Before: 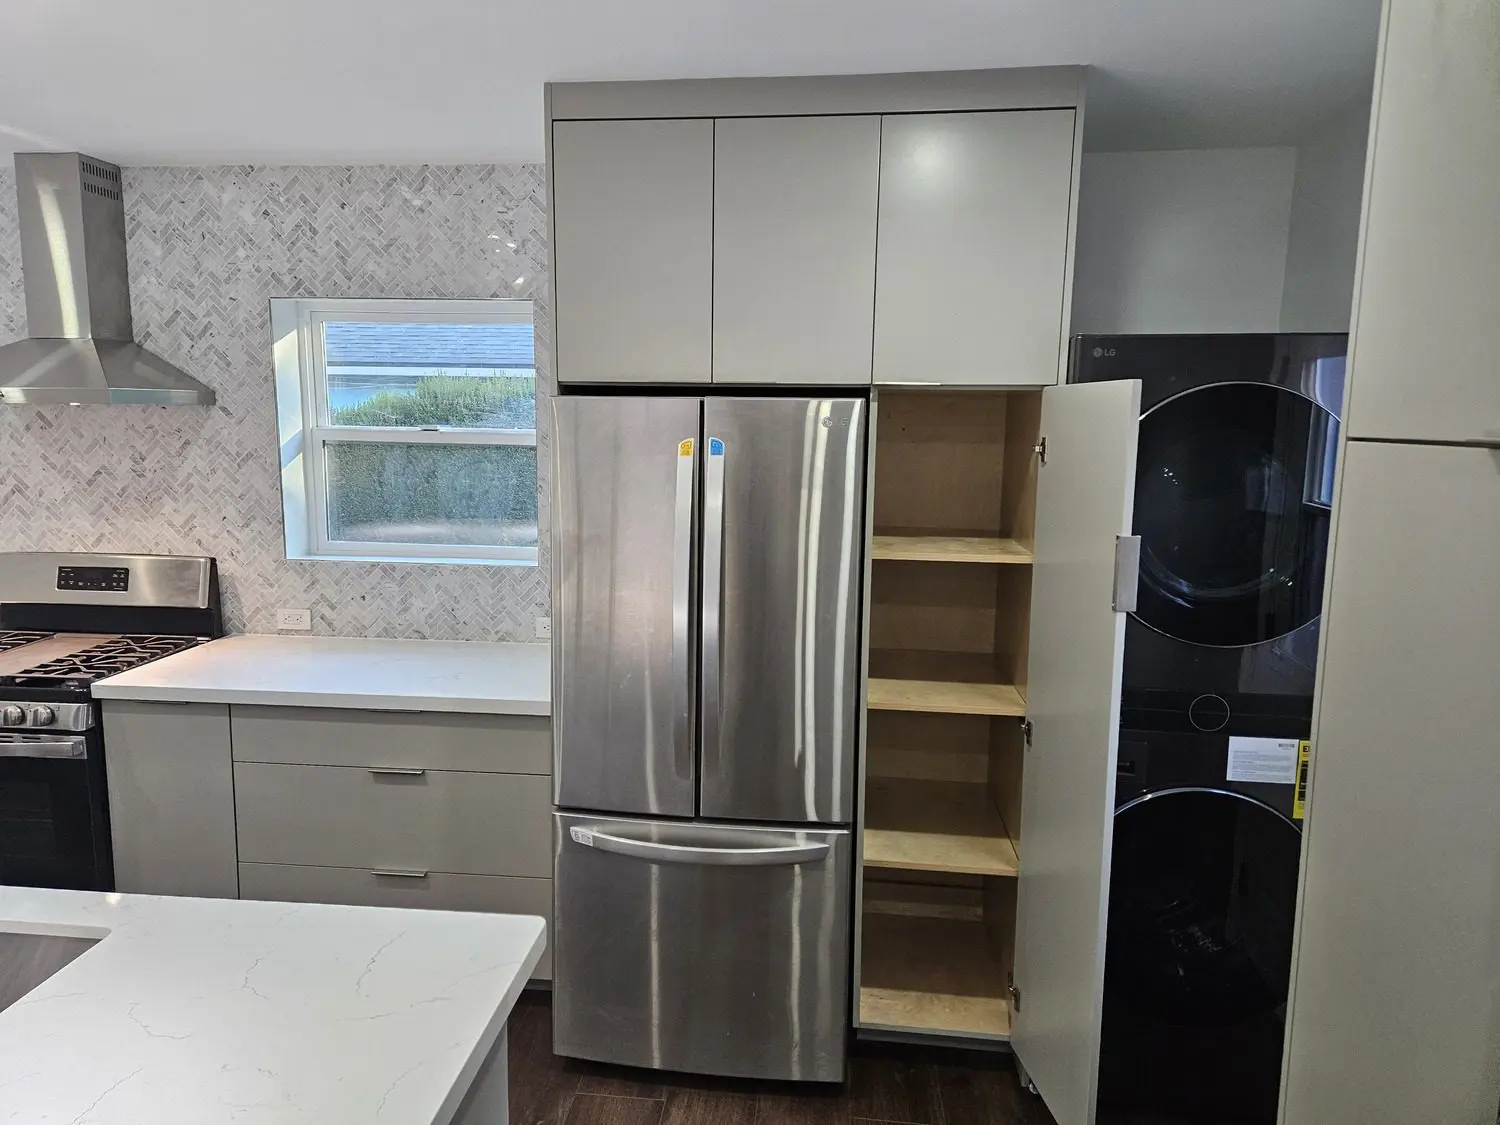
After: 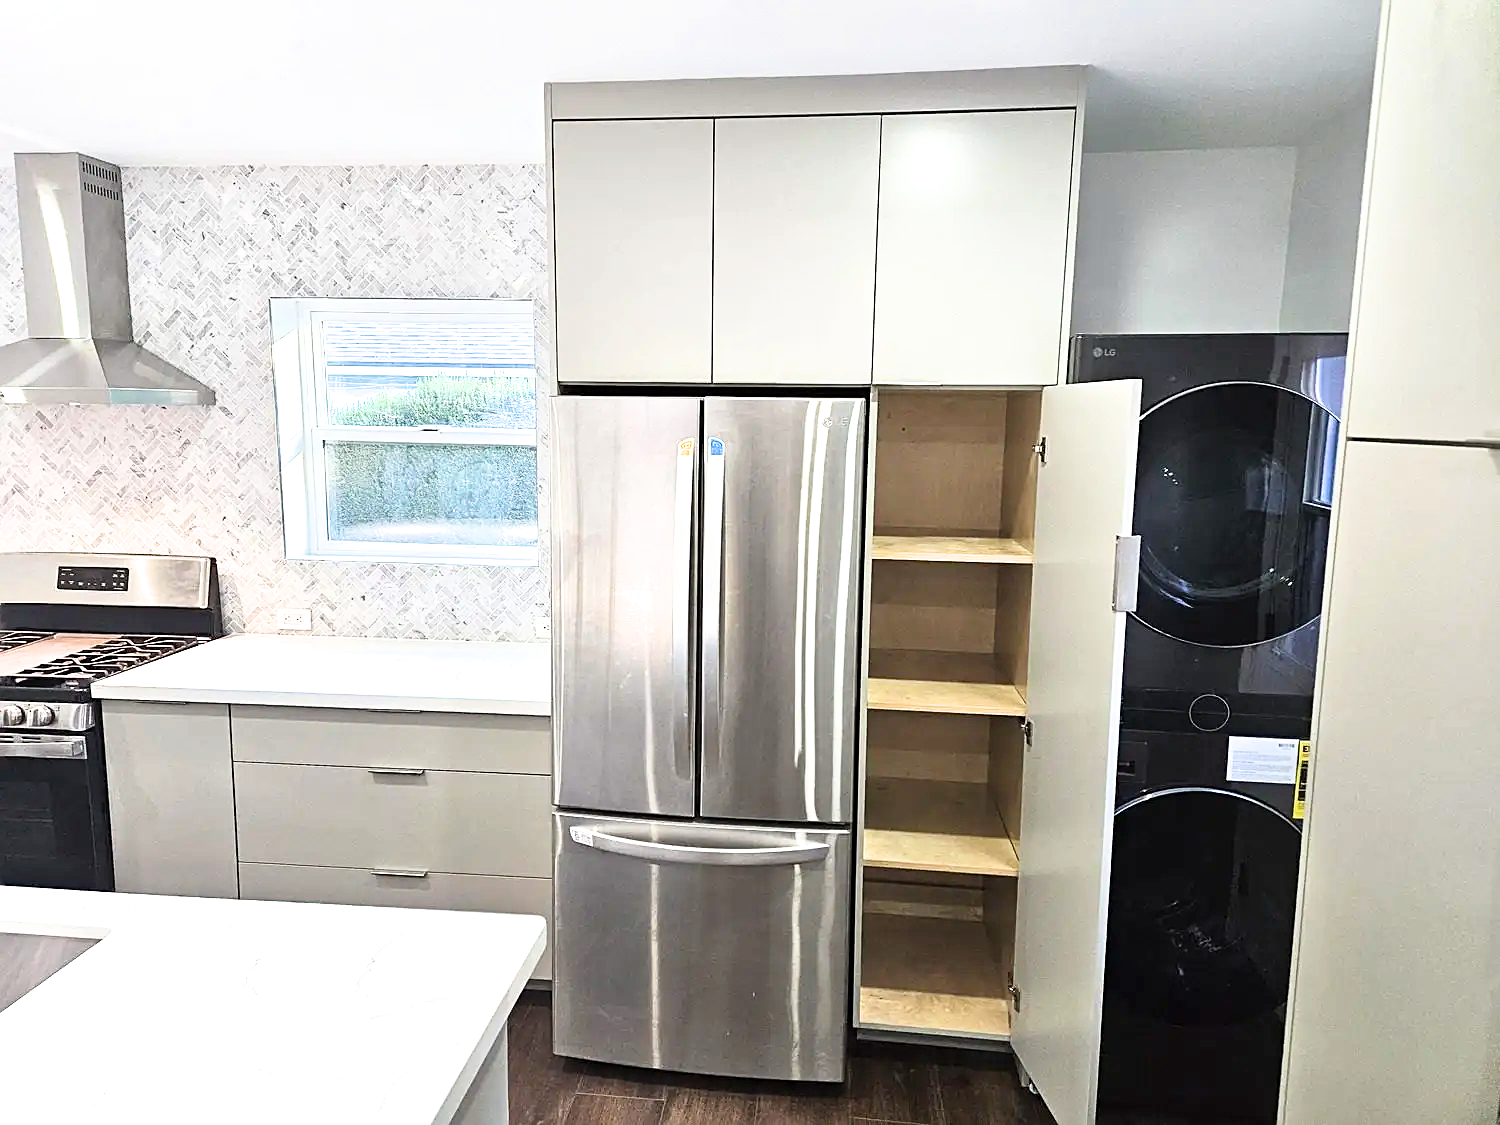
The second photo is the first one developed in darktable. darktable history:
exposure: black level correction 0, exposure 1.523 EV, compensate highlight preservation false
sharpen: on, module defaults
filmic rgb: black relative exposure -9.43 EV, white relative exposure 3.06 EV, hardness 6.08
